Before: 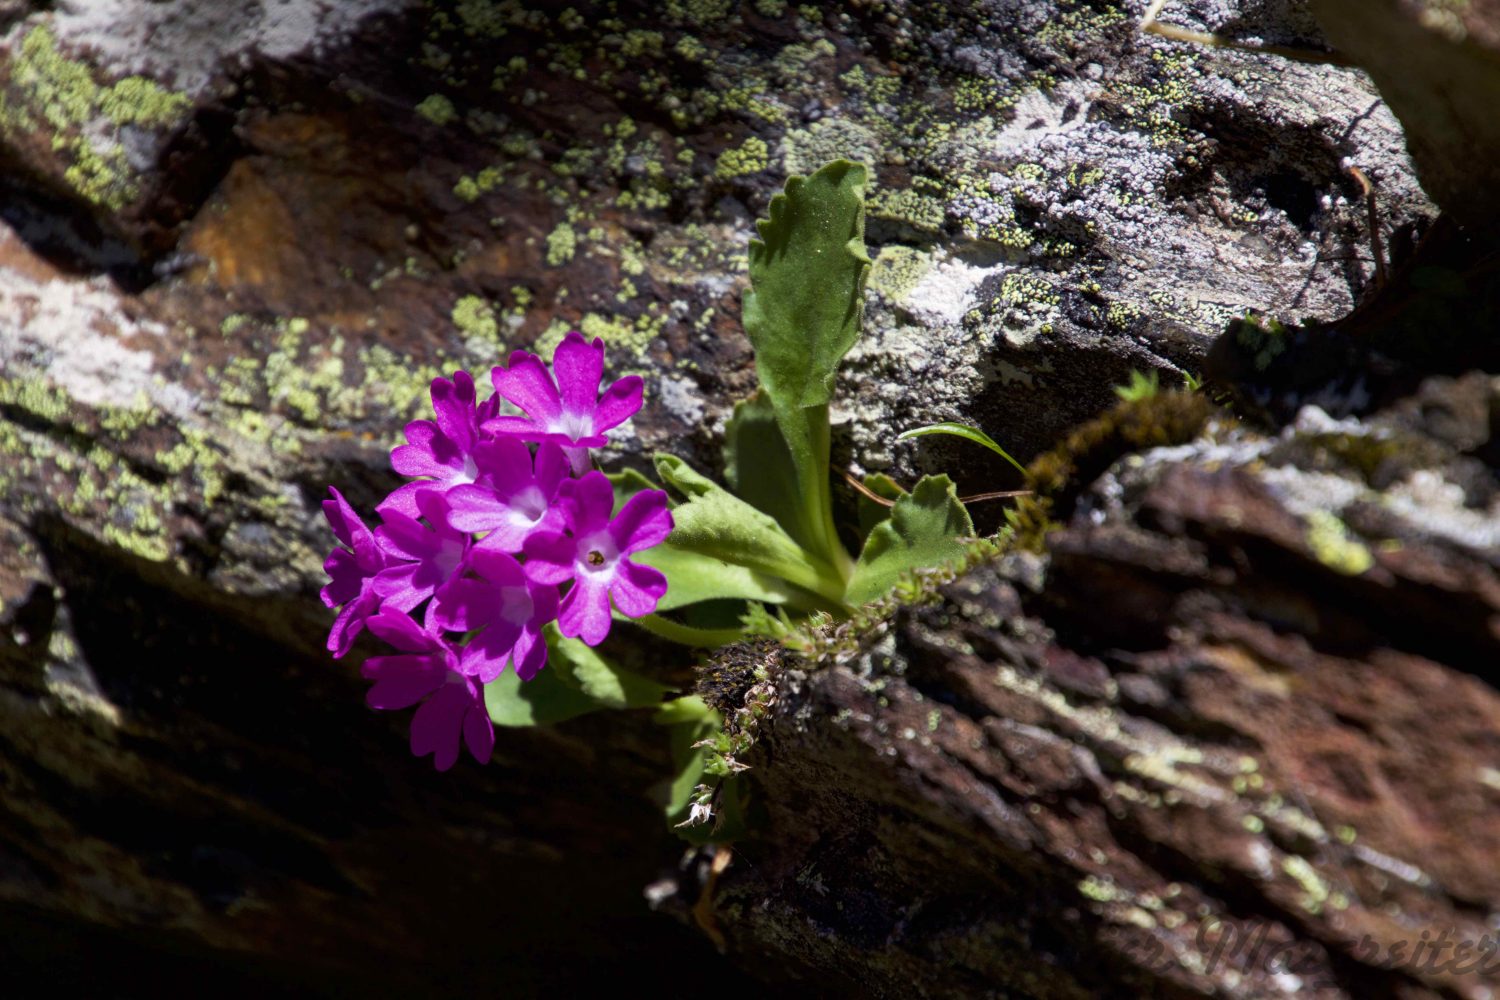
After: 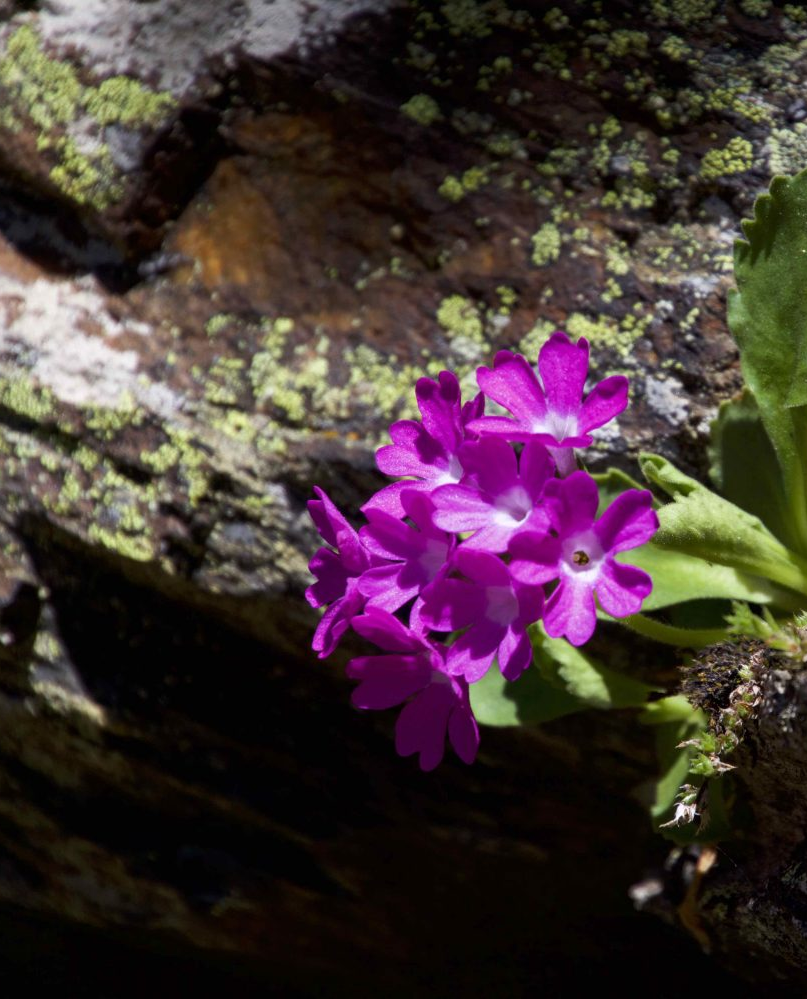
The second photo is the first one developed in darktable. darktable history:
crop: left 1.002%, right 45.165%, bottom 0.083%
